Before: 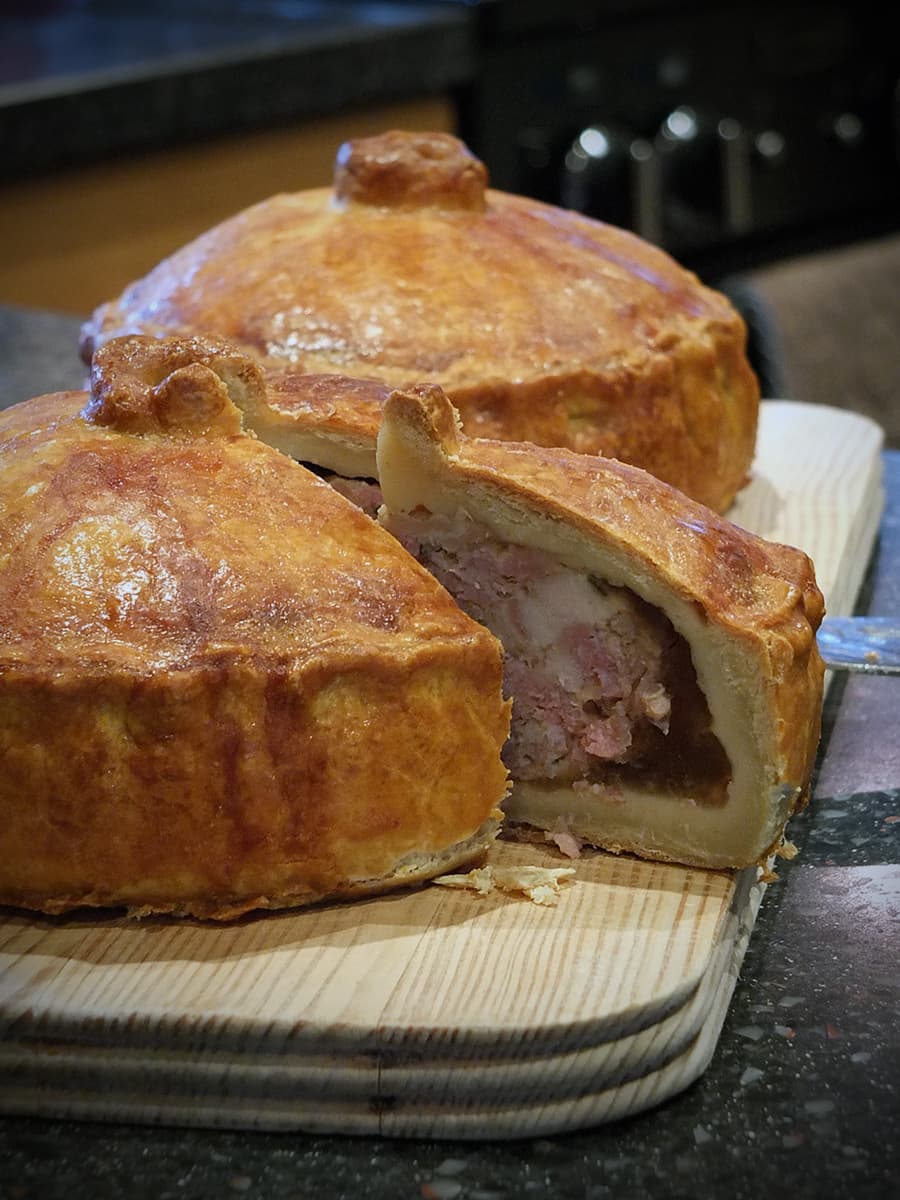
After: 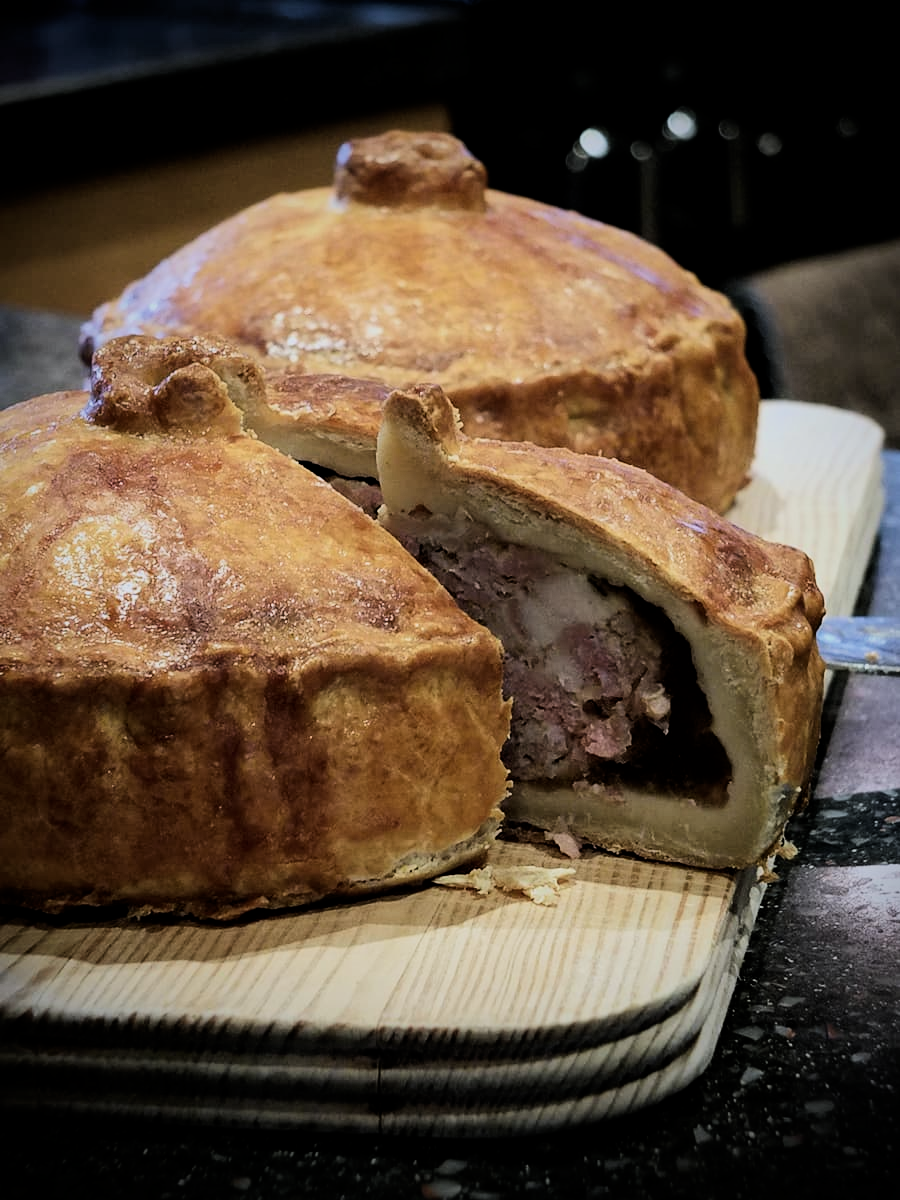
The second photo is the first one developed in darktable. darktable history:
filmic rgb: black relative exposure -4.97 EV, white relative exposure 3.95 EV, hardness 2.88, contrast 1.409
exposure: compensate highlight preservation false
local contrast: mode bilateral grid, contrast 19, coarseness 51, detail 103%, midtone range 0.2
shadows and highlights: shadows 8.3, white point adjustment 0.918, highlights -39.27
contrast brightness saturation: contrast 0.114, saturation -0.165
velvia: strength 14.66%
